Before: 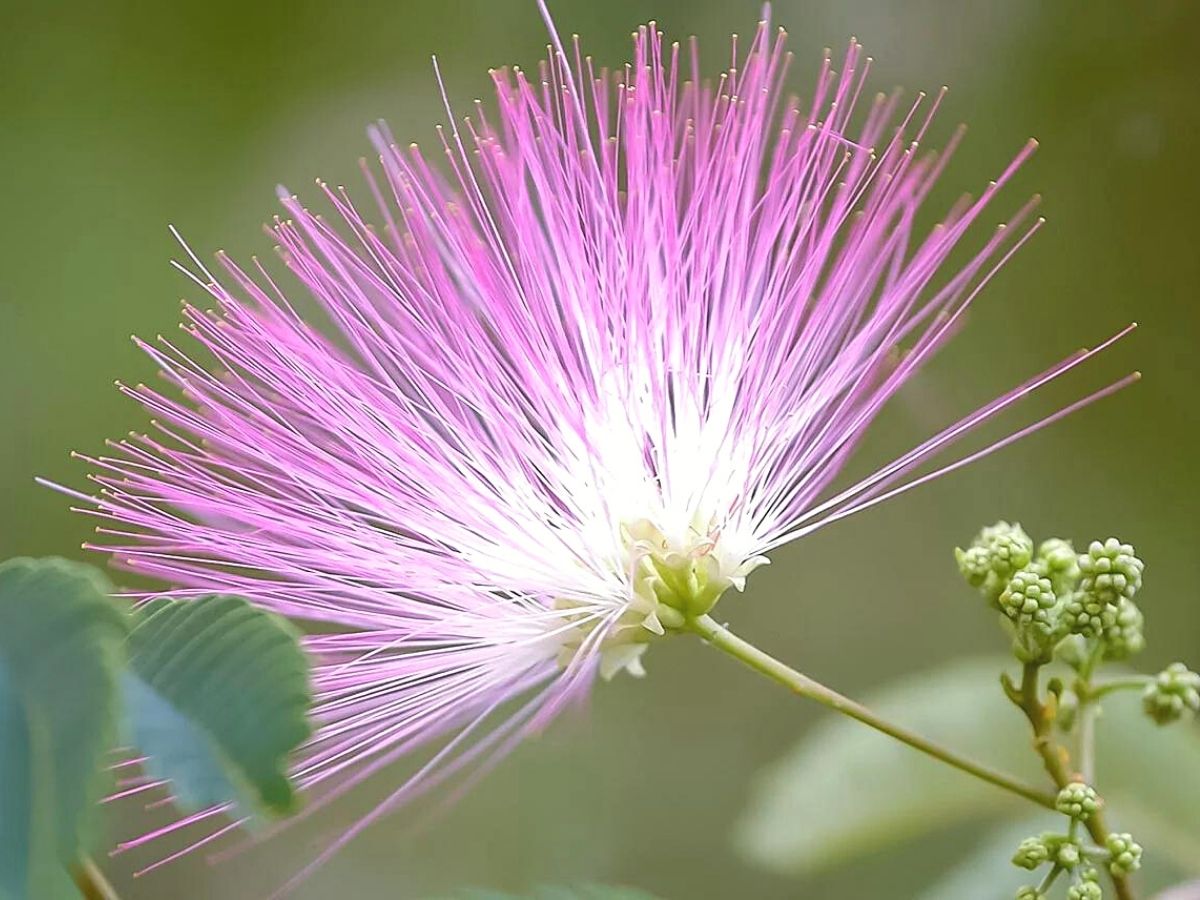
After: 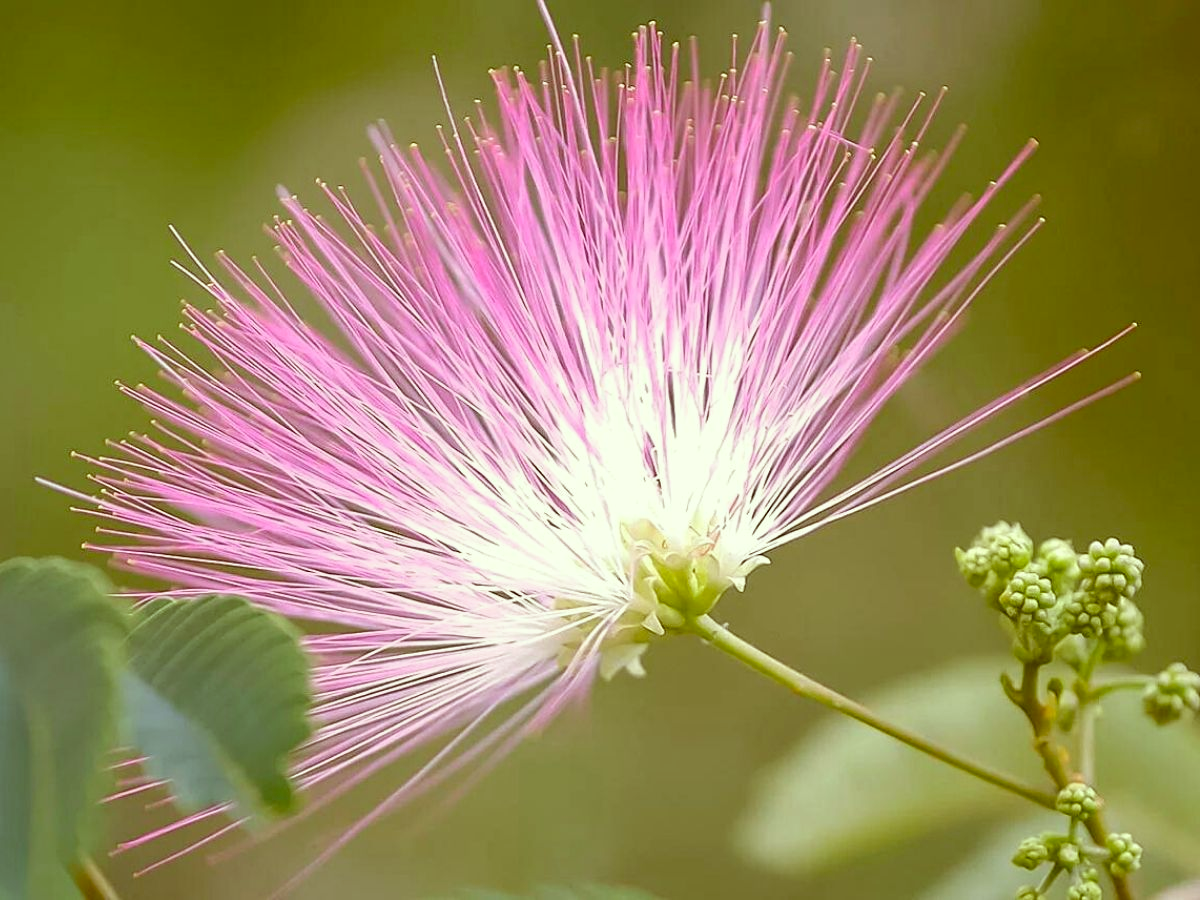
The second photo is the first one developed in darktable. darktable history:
color correction: highlights a* -6.22, highlights b* 9.22, shadows a* 10.24, shadows b* 23.28
